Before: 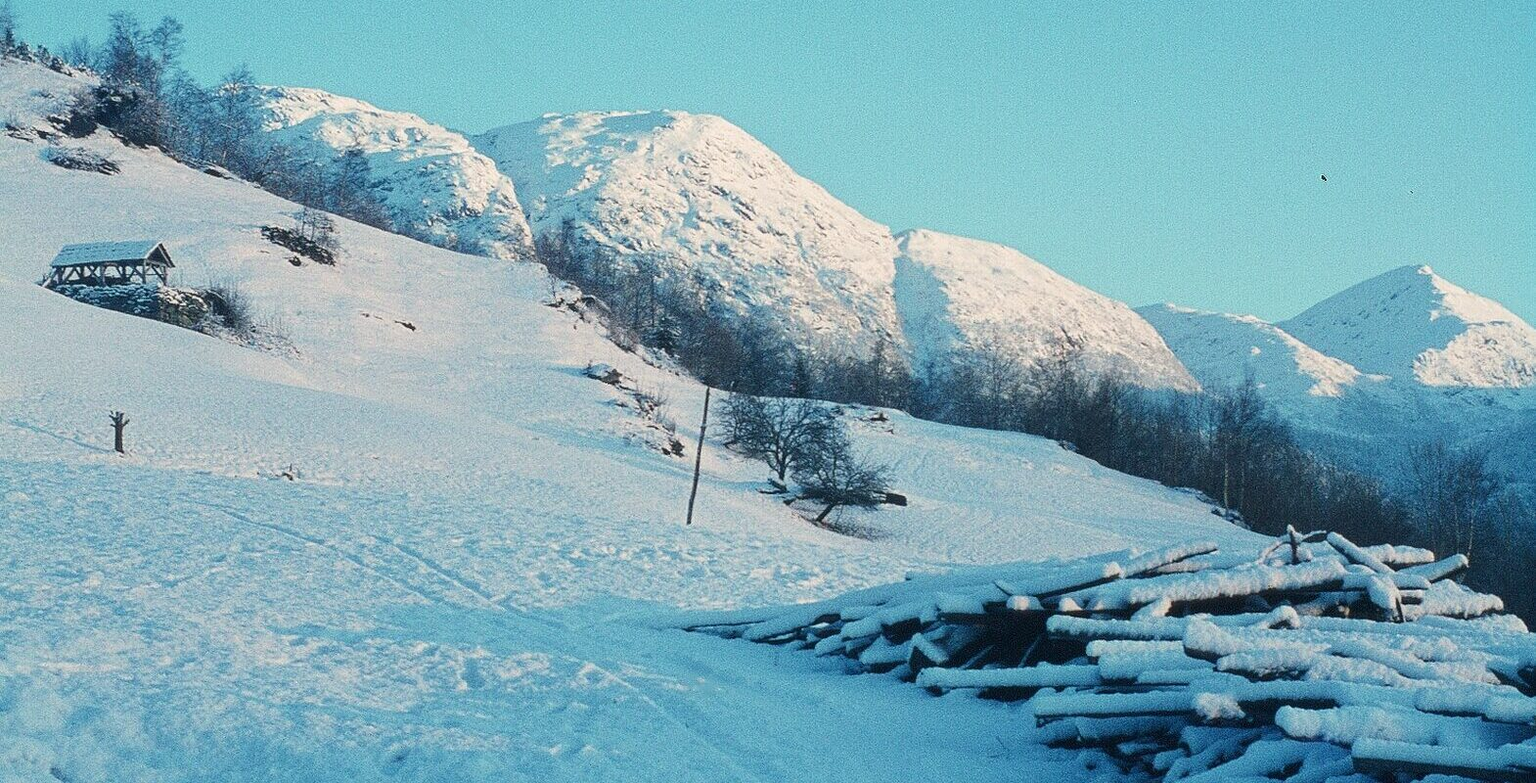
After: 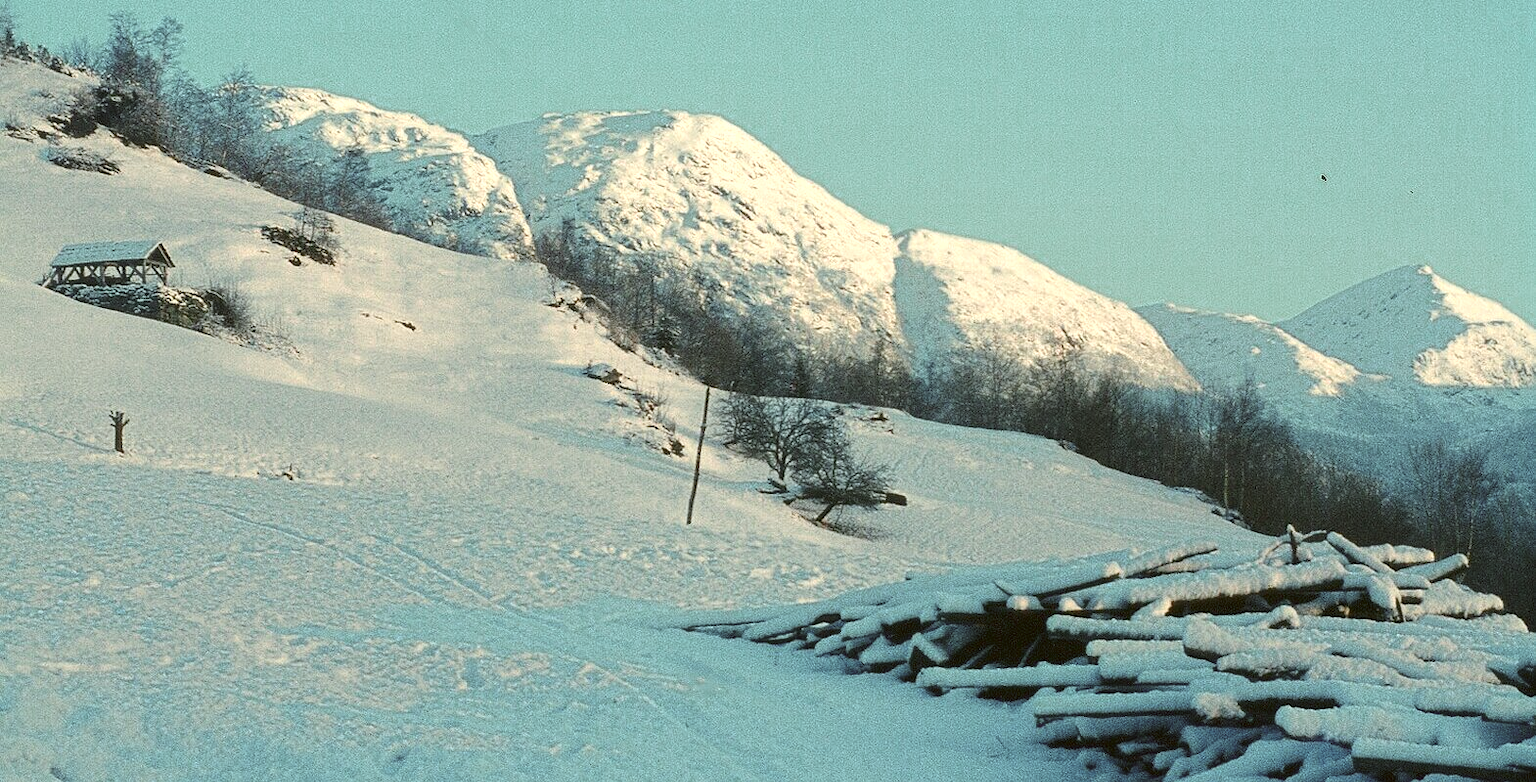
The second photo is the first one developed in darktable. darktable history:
color zones: curves: ch0 [(0.018, 0.548) (0.197, 0.654) (0.425, 0.447) (0.605, 0.658) (0.732, 0.579)]; ch1 [(0.105, 0.531) (0.224, 0.531) (0.386, 0.39) (0.618, 0.456) (0.732, 0.456) (0.956, 0.421)]; ch2 [(0.039, 0.583) (0.215, 0.465) (0.399, 0.544) (0.465, 0.548) (0.614, 0.447) (0.724, 0.43) (0.882, 0.623) (0.956, 0.632)]
color correction: highlights a* -1.4, highlights b* 10.59, shadows a* 0.754, shadows b* 18.62
